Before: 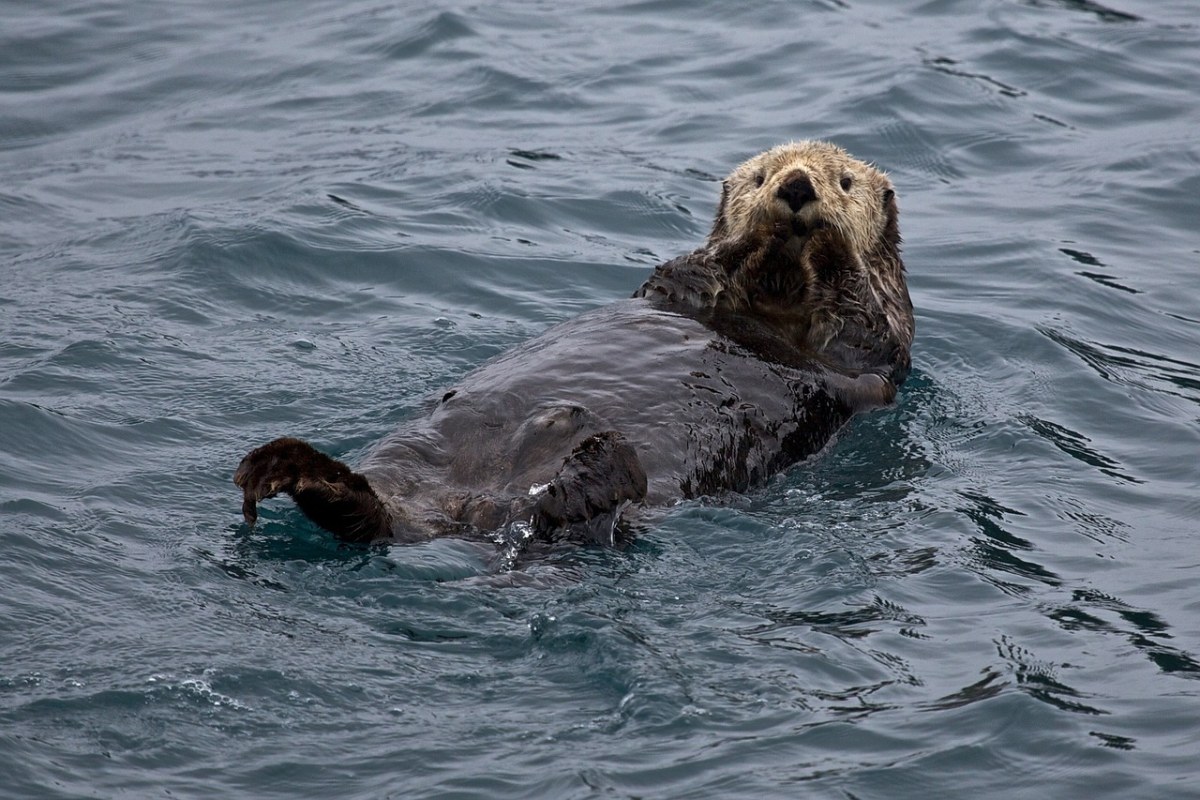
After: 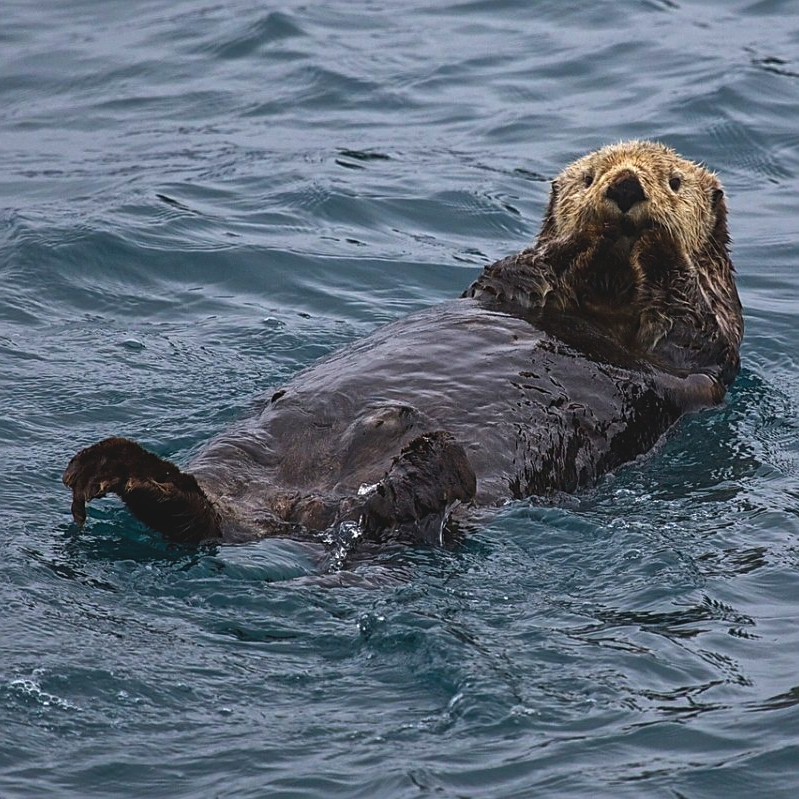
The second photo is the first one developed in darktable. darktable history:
contrast brightness saturation: saturation 0.5
sharpen: on, module defaults
crop and rotate: left 14.292%, right 19.041%
local contrast: on, module defaults
exposure: black level correction -0.014, exposure -0.193 EV, compensate highlight preservation false
